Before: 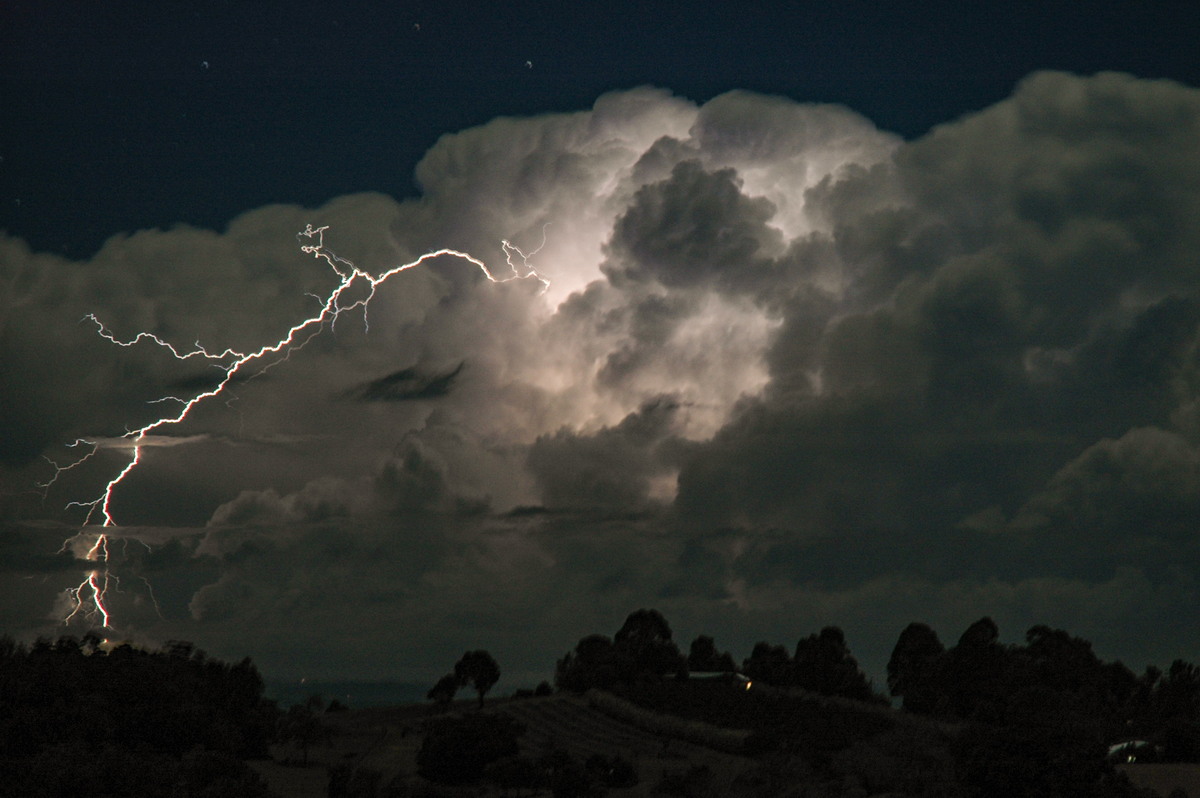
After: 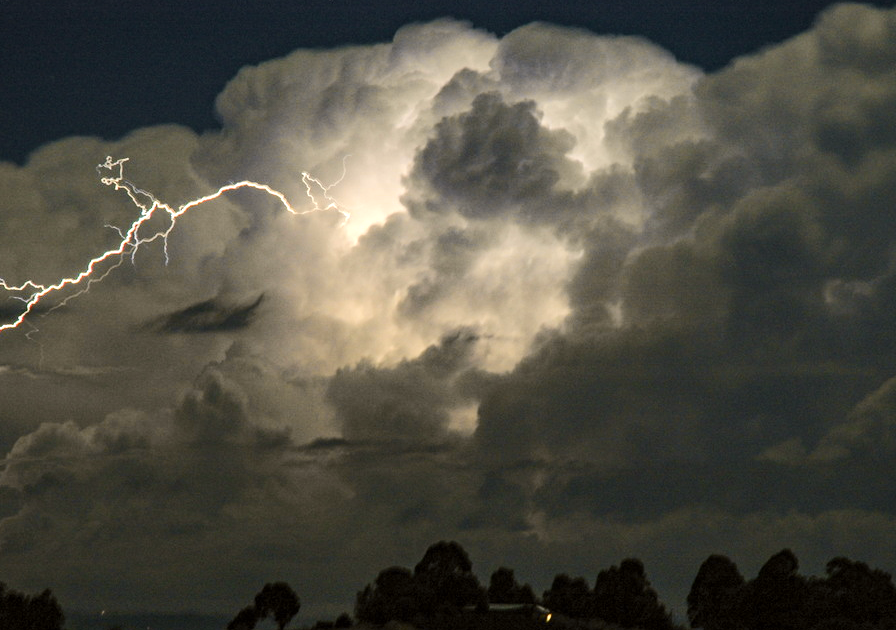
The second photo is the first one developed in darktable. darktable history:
crop: left 16.688%, top 8.542%, right 8.594%, bottom 12.412%
exposure: black level correction 0.001, exposure 0.498 EV, compensate highlight preservation false
tone curve: curves: ch0 [(0, 0) (0.239, 0.248) (0.508, 0.606) (0.828, 0.878) (1, 1)]; ch1 [(0, 0) (0.401, 0.42) (0.45, 0.464) (0.492, 0.498) (0.511, 0.507) (0.561, 0.549) (0.688, 0.726) (1, 1)]; ch2 [(0, 0) (0.411, 0.433) (0.5, 0.504) (0.545, 0.574) (1, 1)], color space Lab, independent channels, preserve colors none
